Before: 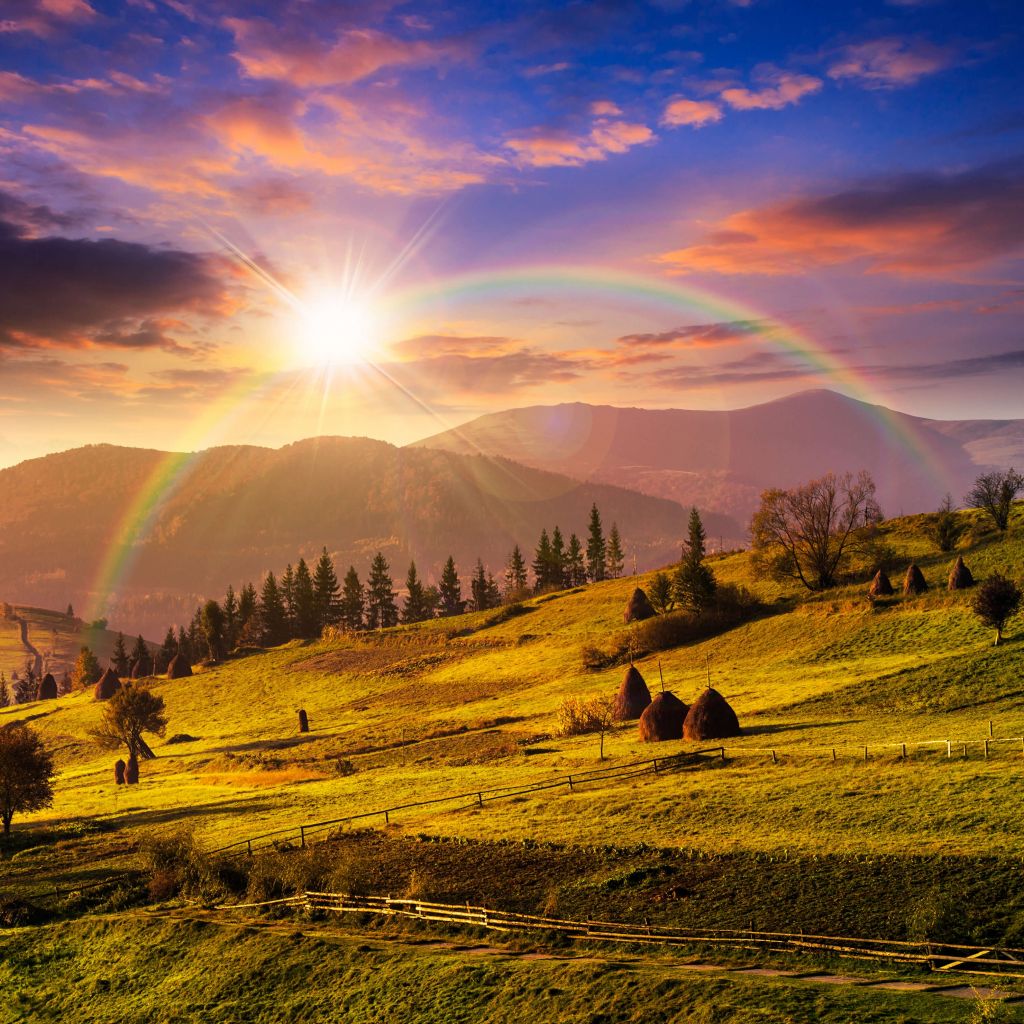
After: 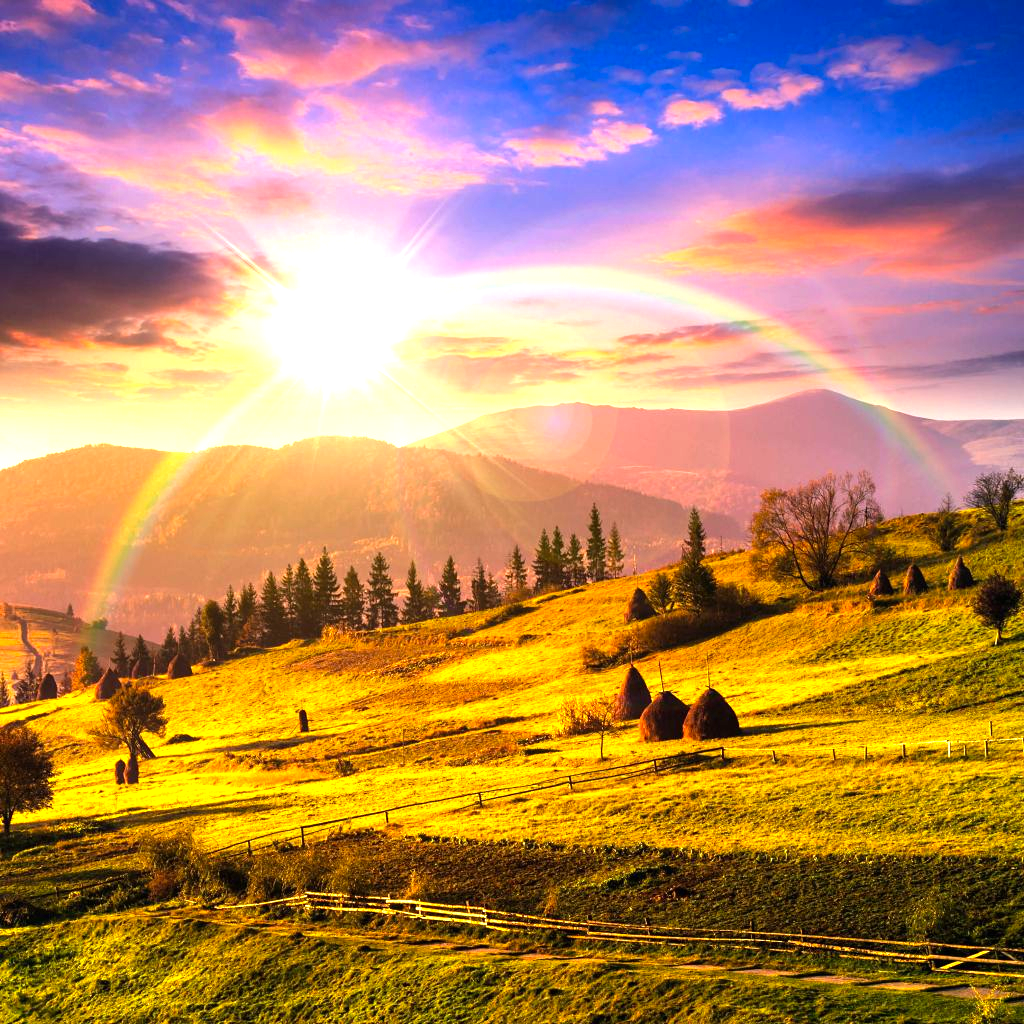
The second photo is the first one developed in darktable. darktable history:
color balance: contrast 8.5%, output saturation 105%
exposure: black level correction 0, exposure 1 EV, compensate highlight preservation false
